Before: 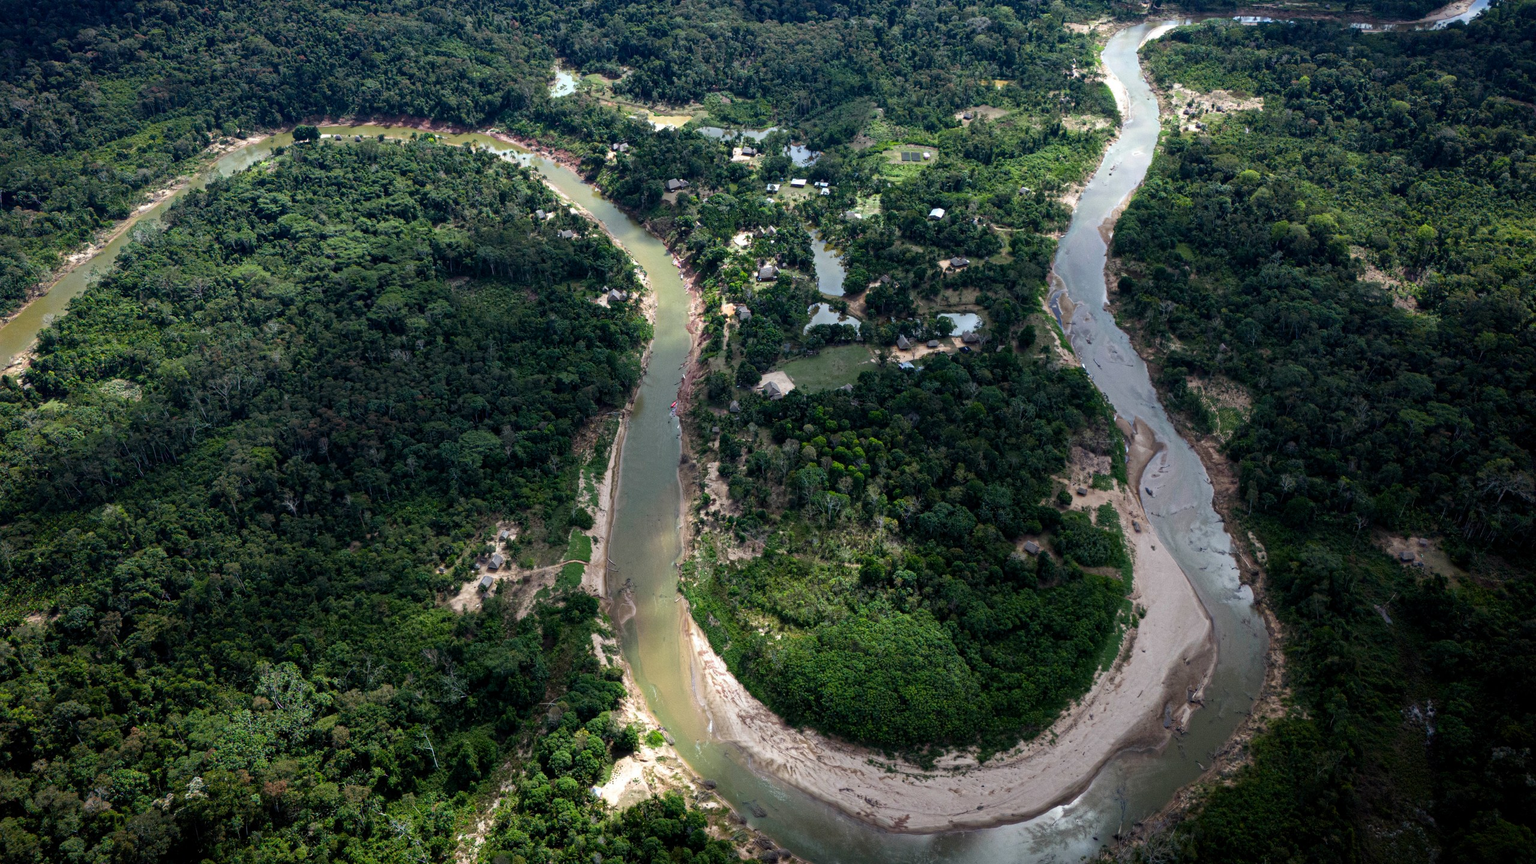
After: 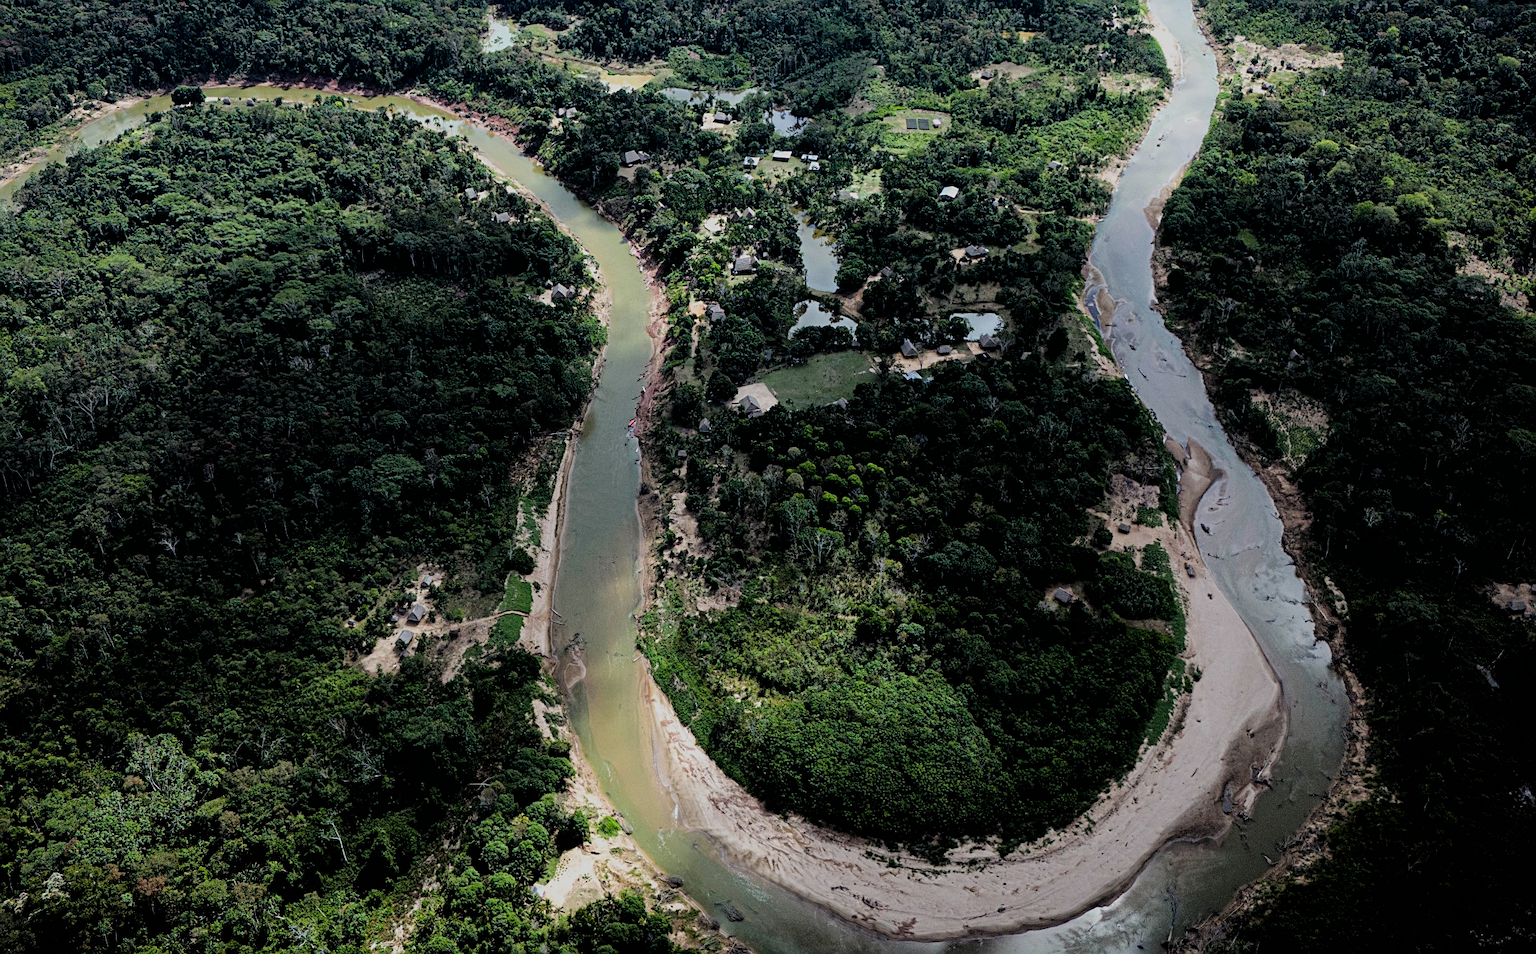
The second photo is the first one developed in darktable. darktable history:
crop: left 9.807%, top 6.259%, right 7.334%, bottom 2.177%
filmic rgb: black relative exposure -4.38 EV, white relative exposure 4.56 EV, hardness 2.37, contrast 1.05
sharpen: on, module defaults
